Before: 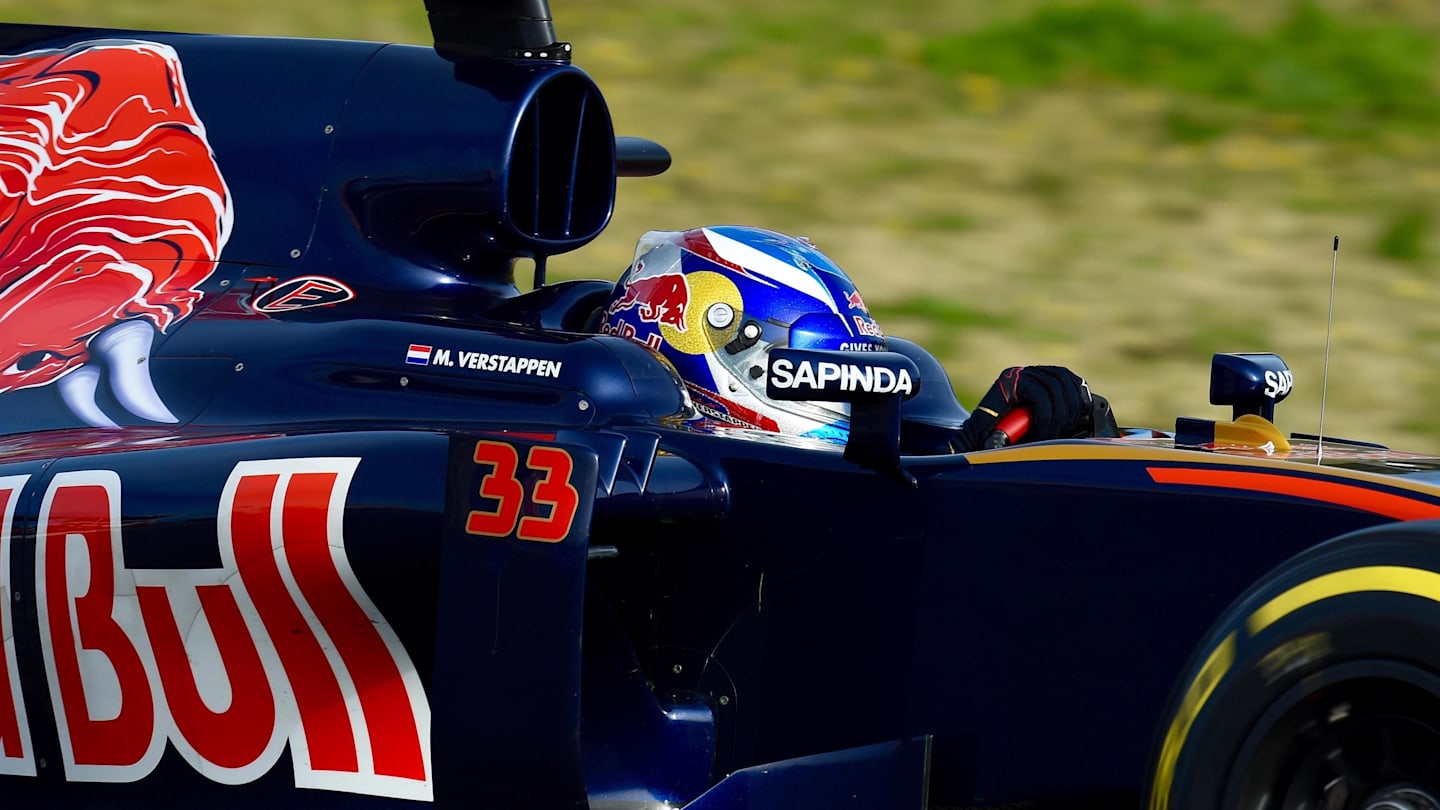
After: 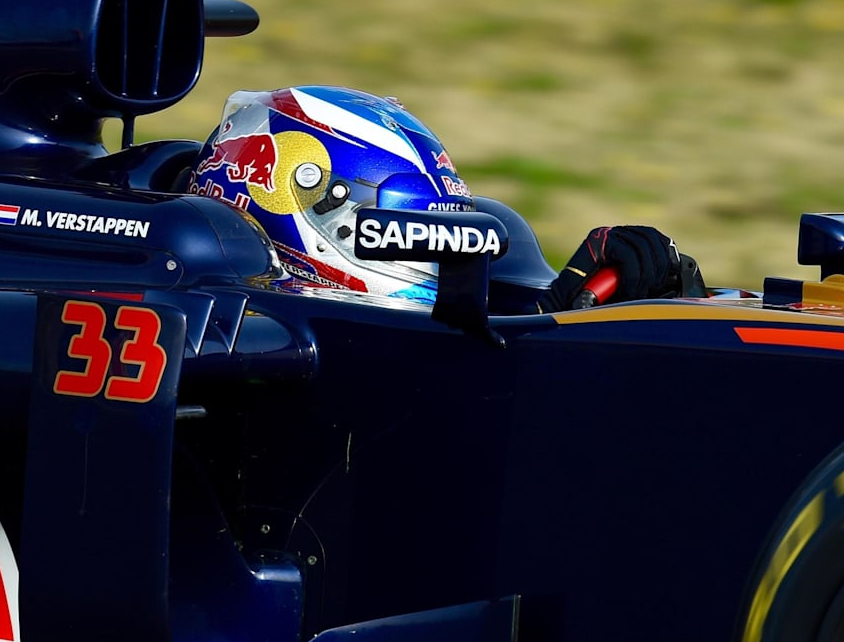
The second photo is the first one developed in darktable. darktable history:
crop and rotate: left 28.626%, top 17.306%, right 12.742%, bottom 3.363%
